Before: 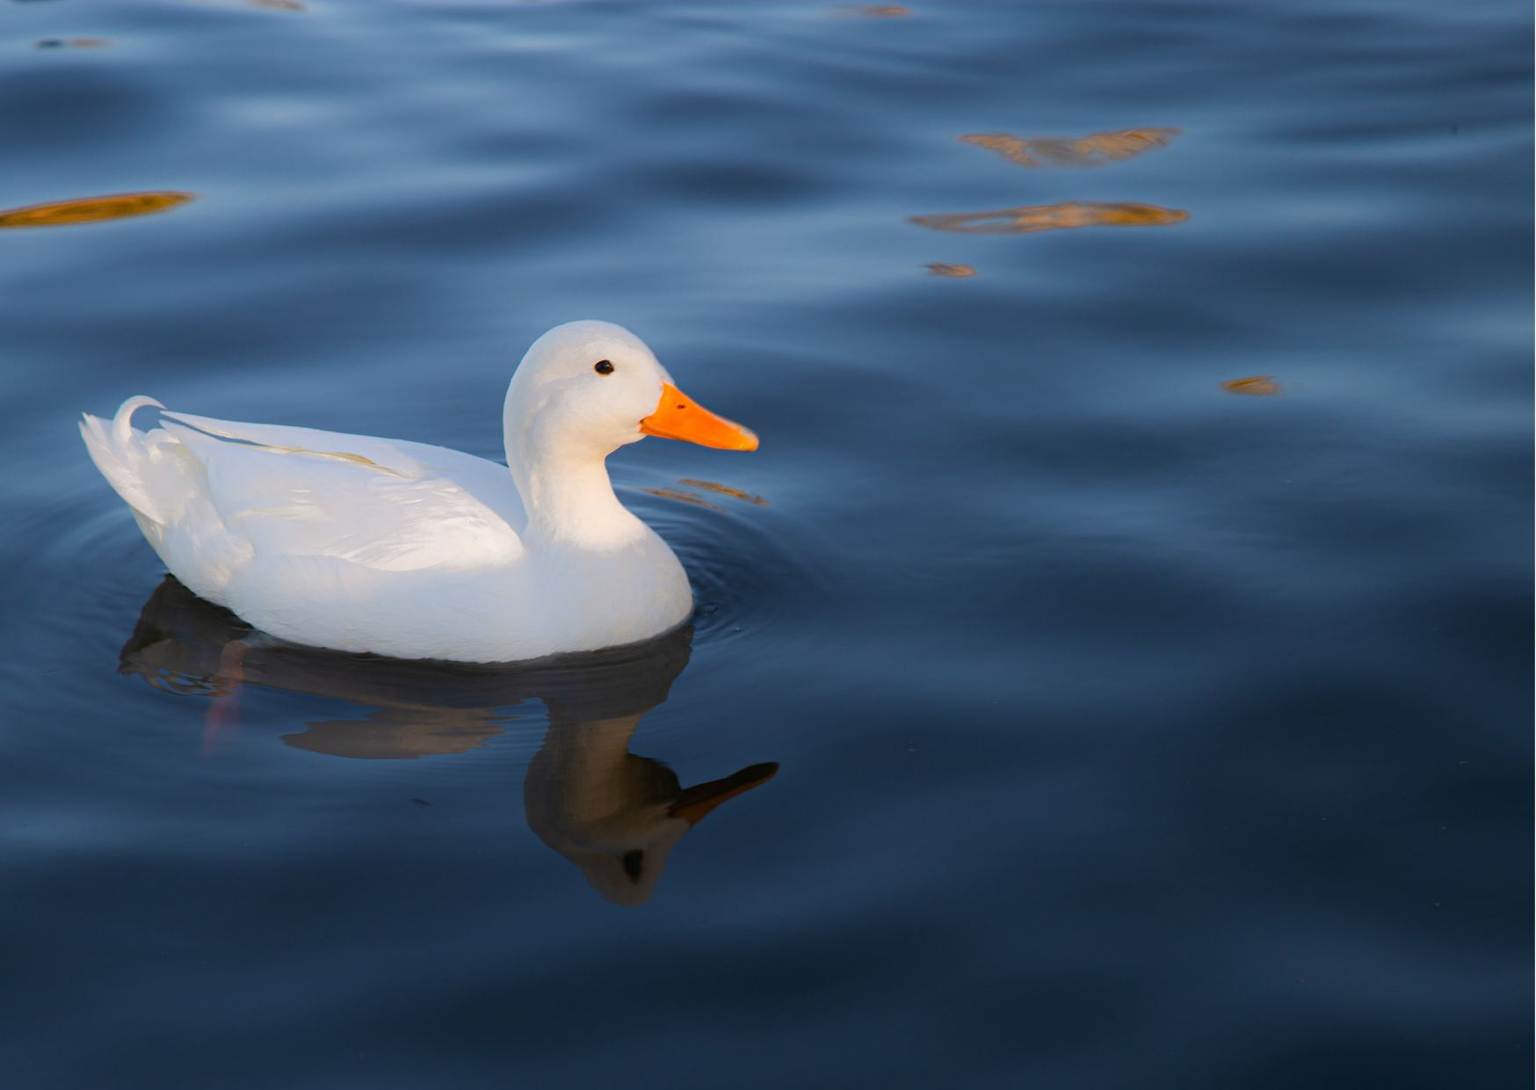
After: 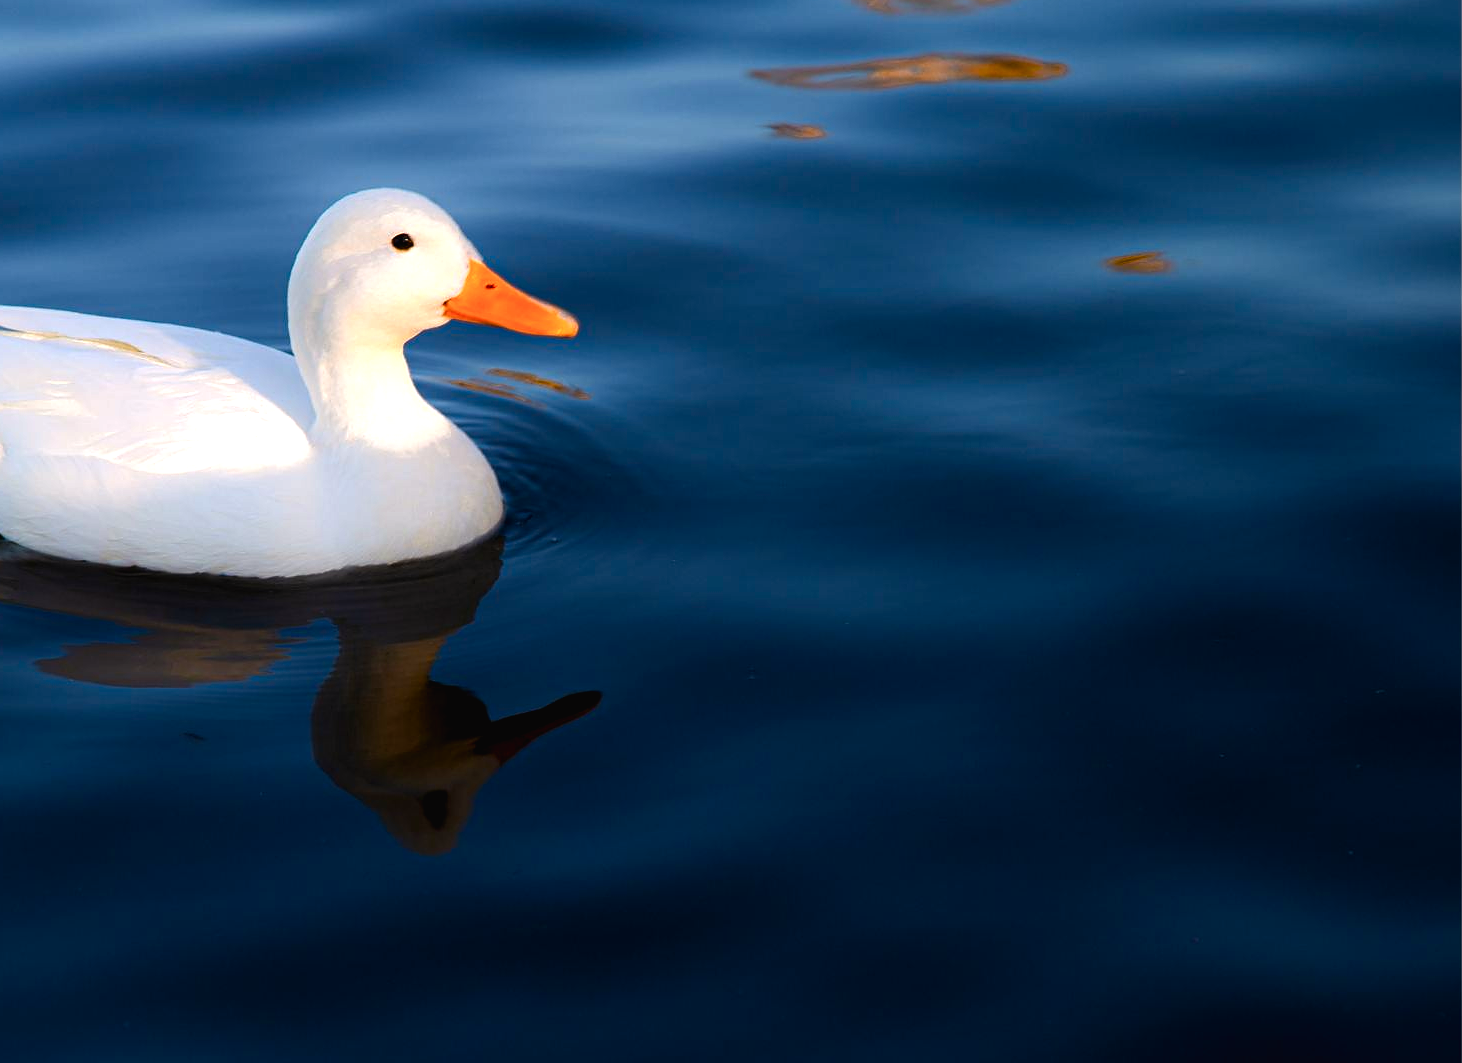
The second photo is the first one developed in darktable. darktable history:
color balance rgb: shadows lift › chroma 1%, shadows lift › hue 28.8°, power › hue 60°, highlights gain › chroma 1%, highlights gain › hue 60°, global offset › luminance 0.25%, perceptual saturation grading › highlights -20%, perceptual saturation grading › shadows 20%, perceptual brilliance grading › highlights 5%, perceptual brilliance grading › shadows -10%, global vibrance 19.67%
sharpen: radius 0.969, amount 0.604
color balance: lift [0.991, 1, 1, 1], gamma [0.996, 1, 1, 1], input saturation 98.52%, contrast 20.34%, output saturation 103.72%
crop: left 16.315%, top 14.246%
